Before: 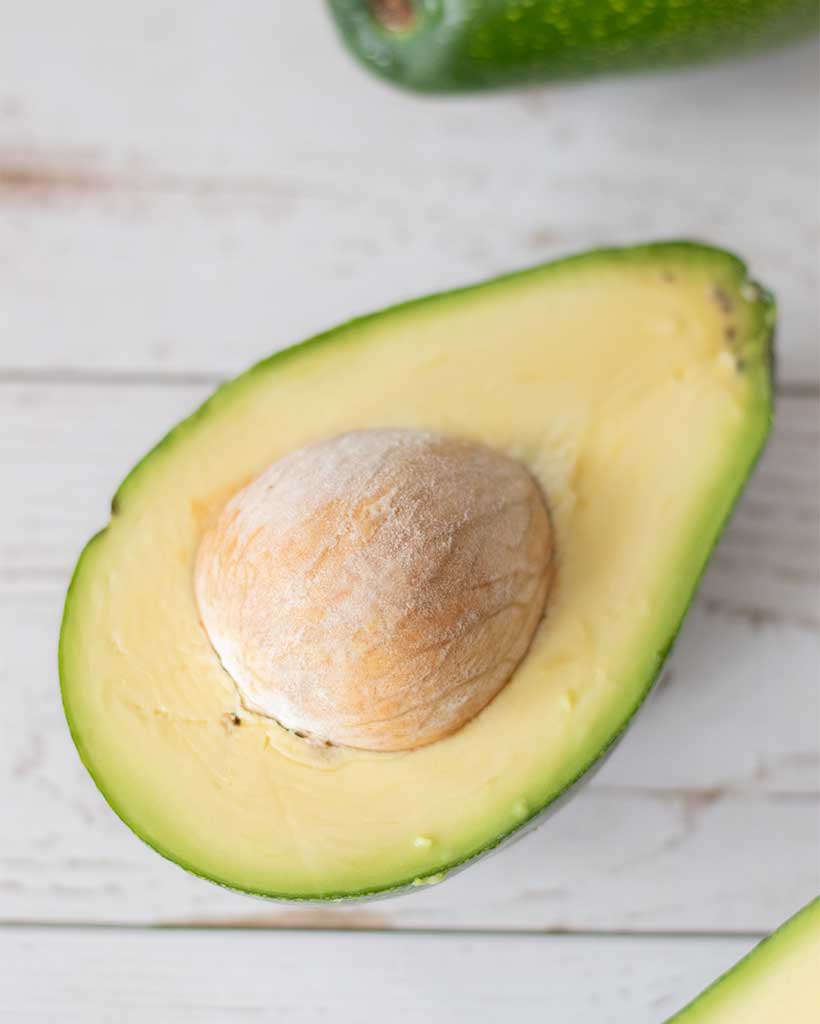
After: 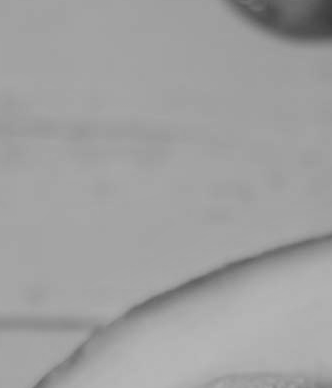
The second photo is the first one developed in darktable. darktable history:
monochrome: a 79.32, b 81.83, size 1.1
crop: left 15.452%, top 5.459%, right 43.956%, bottom 56.62%
